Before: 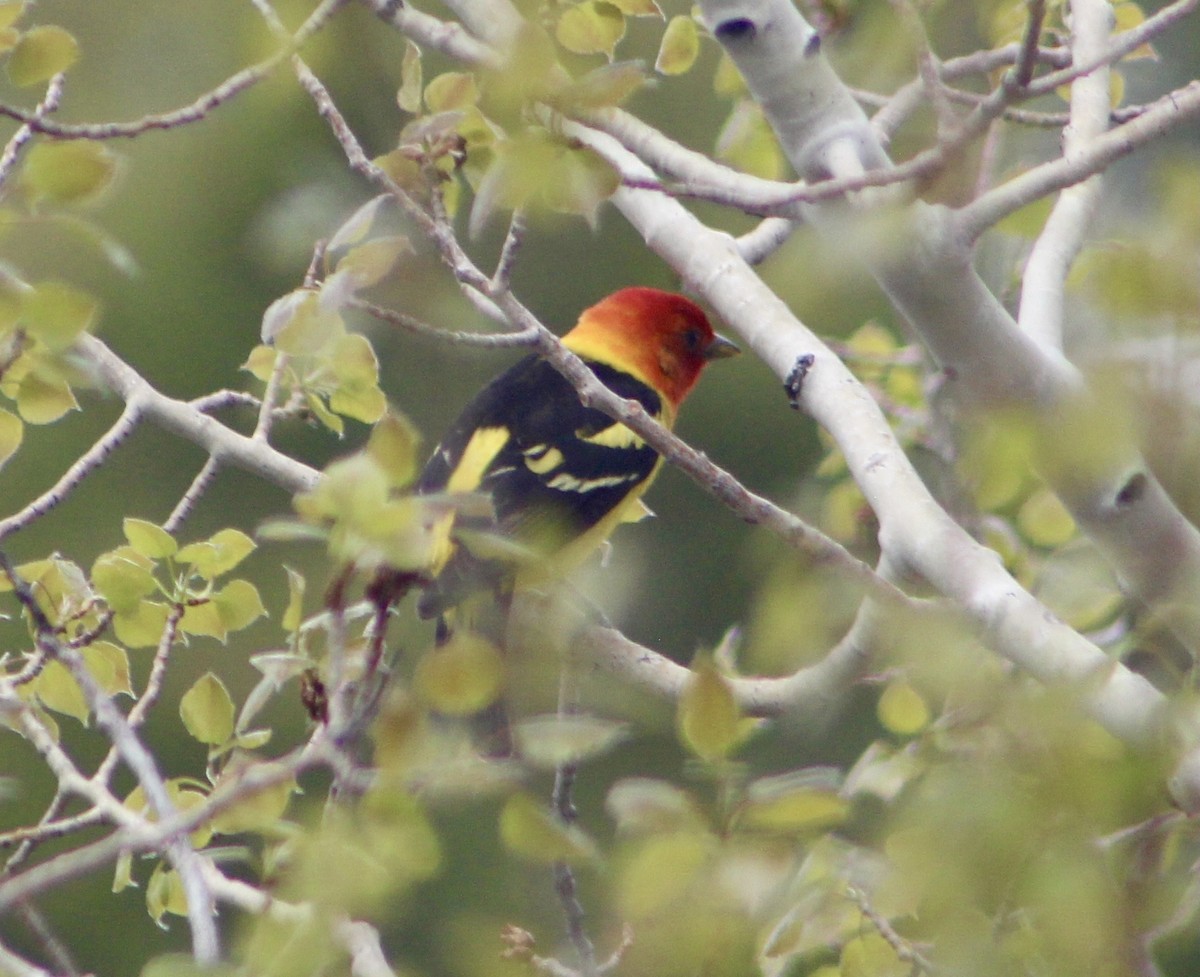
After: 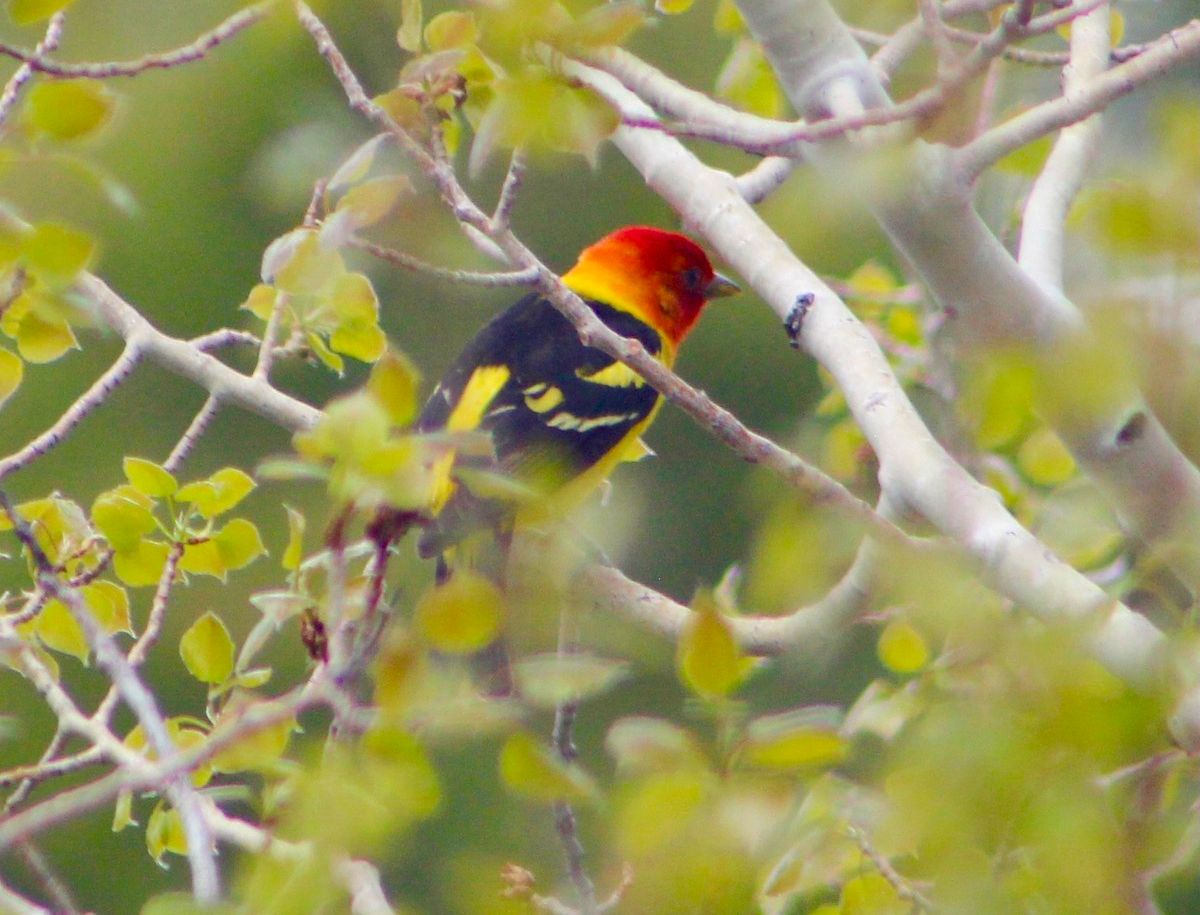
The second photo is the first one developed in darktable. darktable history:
crop and rotate: top 6.25%
color balance rgb: perceptual saturation grading › global saturation 25%, perceptual brilliance grading › mid-tones 10%, perceptual brilliance grading › shadows 15%, global vibrance 20%
